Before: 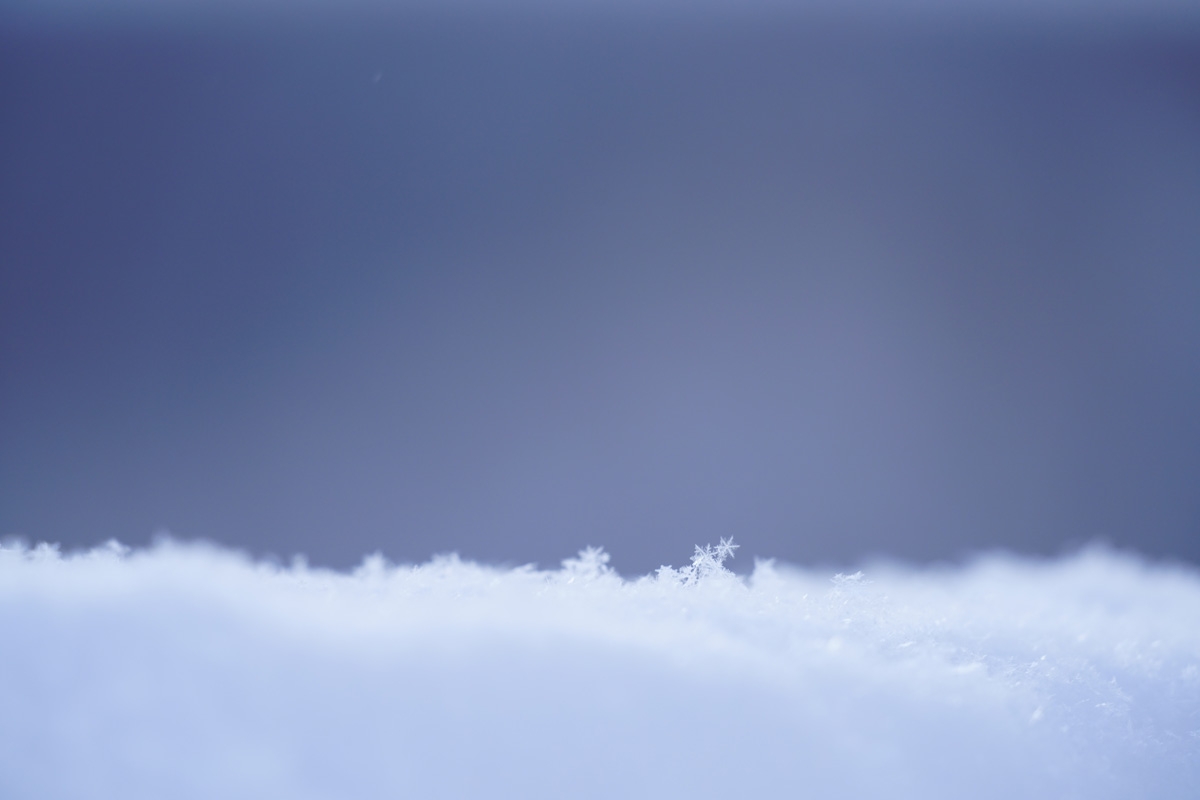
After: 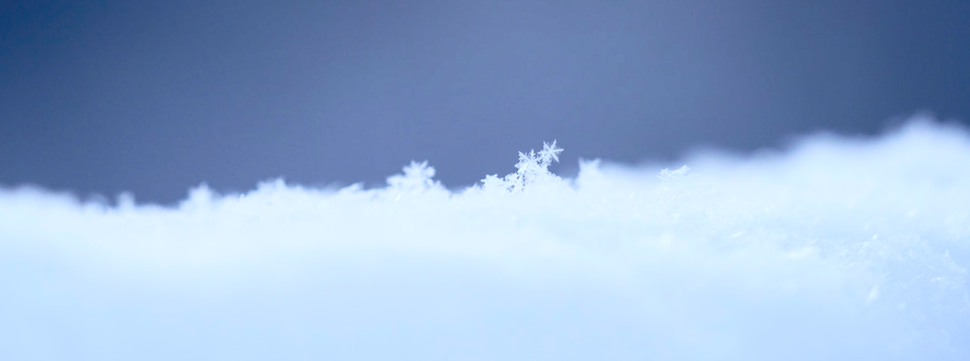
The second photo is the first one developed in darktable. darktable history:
rotate and perspective: rotation -4.57°, crop left 0.054, crop right 0.944, crop top 0.087, crop bottom 0.914
contrast brightness saturation: contrast 0.32, brightness -0.08, saturation 0.17
crop and rotate: left 13.306%, top 48.129%, bottom 2.928%
